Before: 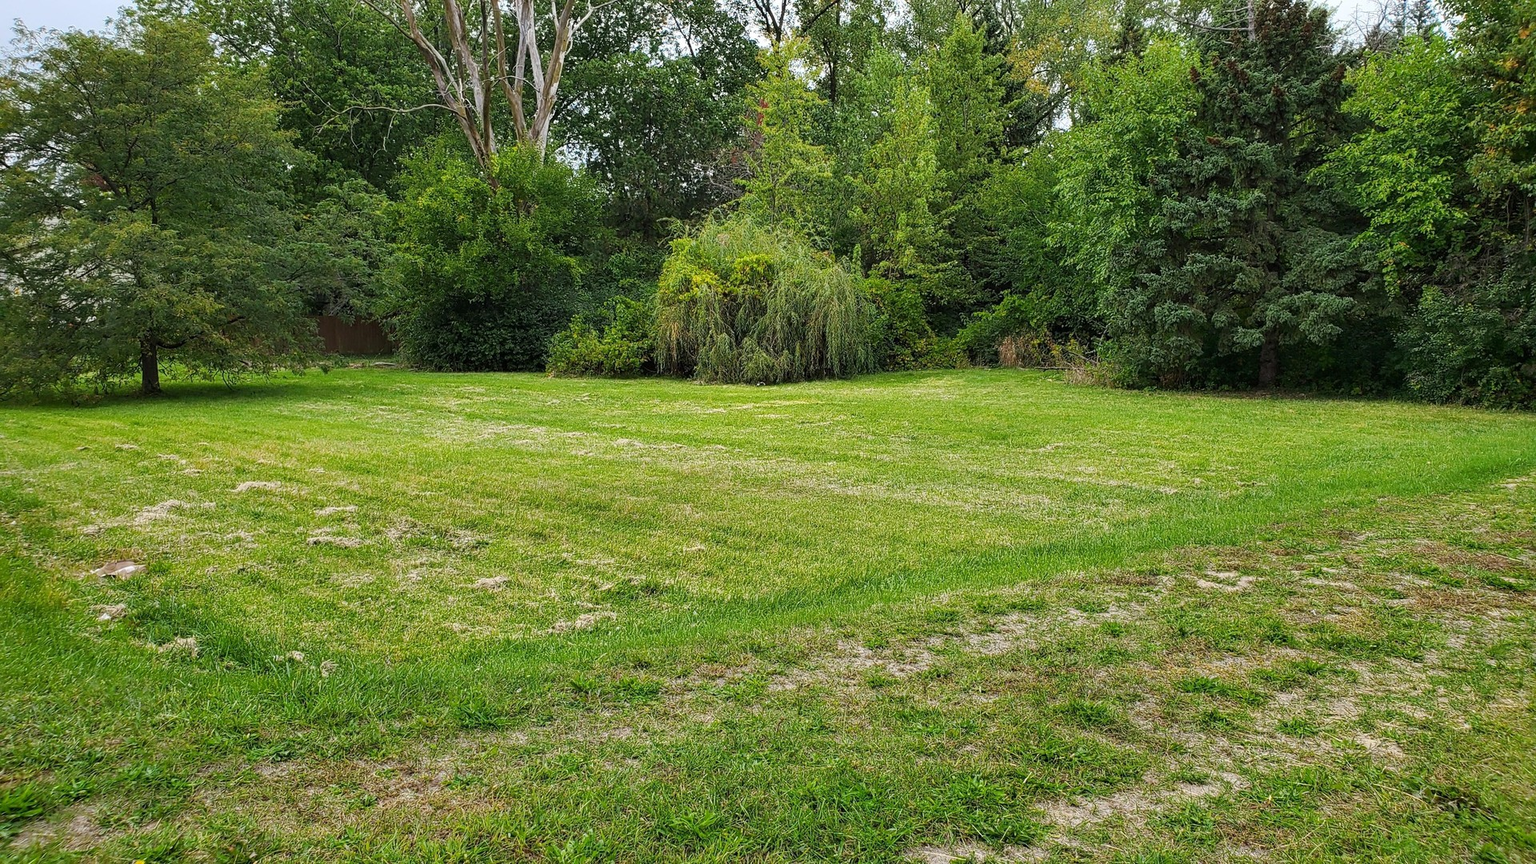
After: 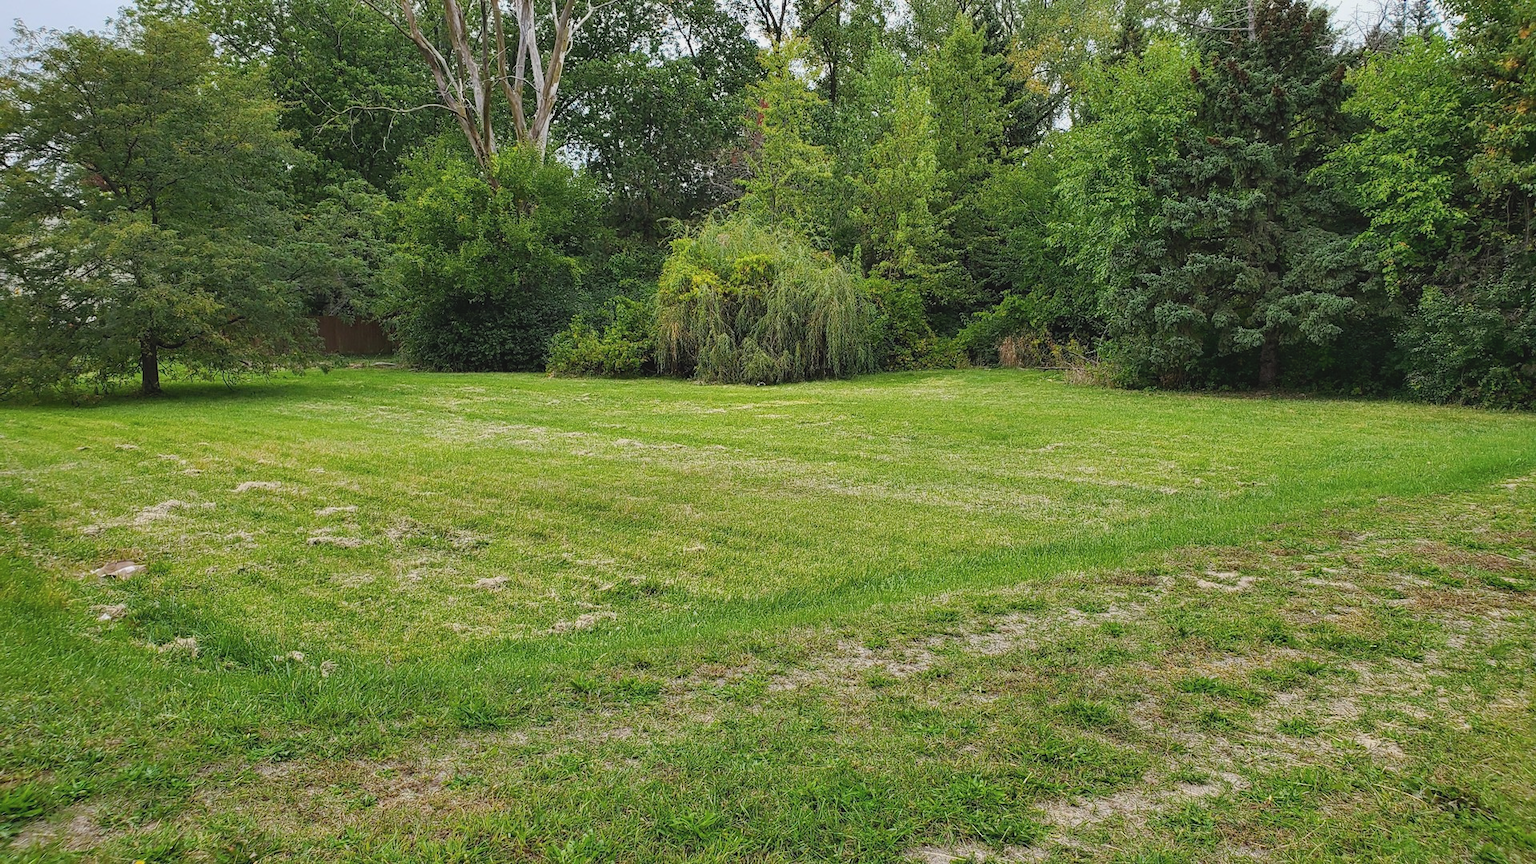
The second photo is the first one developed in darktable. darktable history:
contrast brightness saturation: contrast -0.103, saturation -0.081
shadows and highlights: shadows 29.45, highlights -28.98, low approximation 0.01, soften with gaussian
